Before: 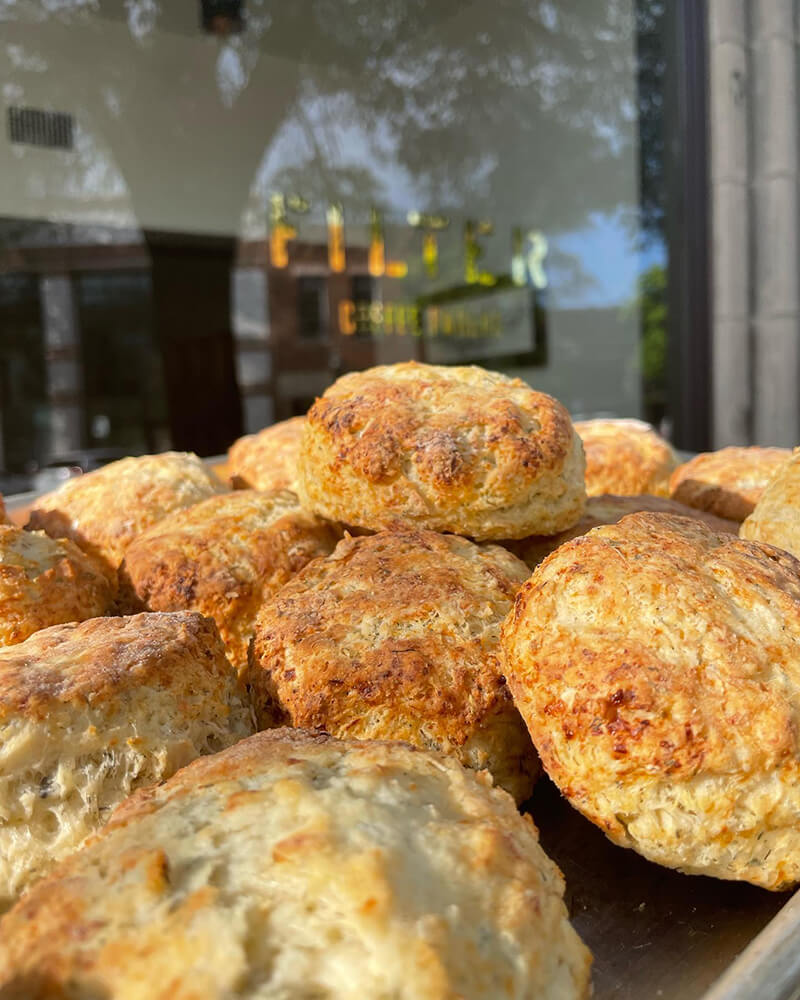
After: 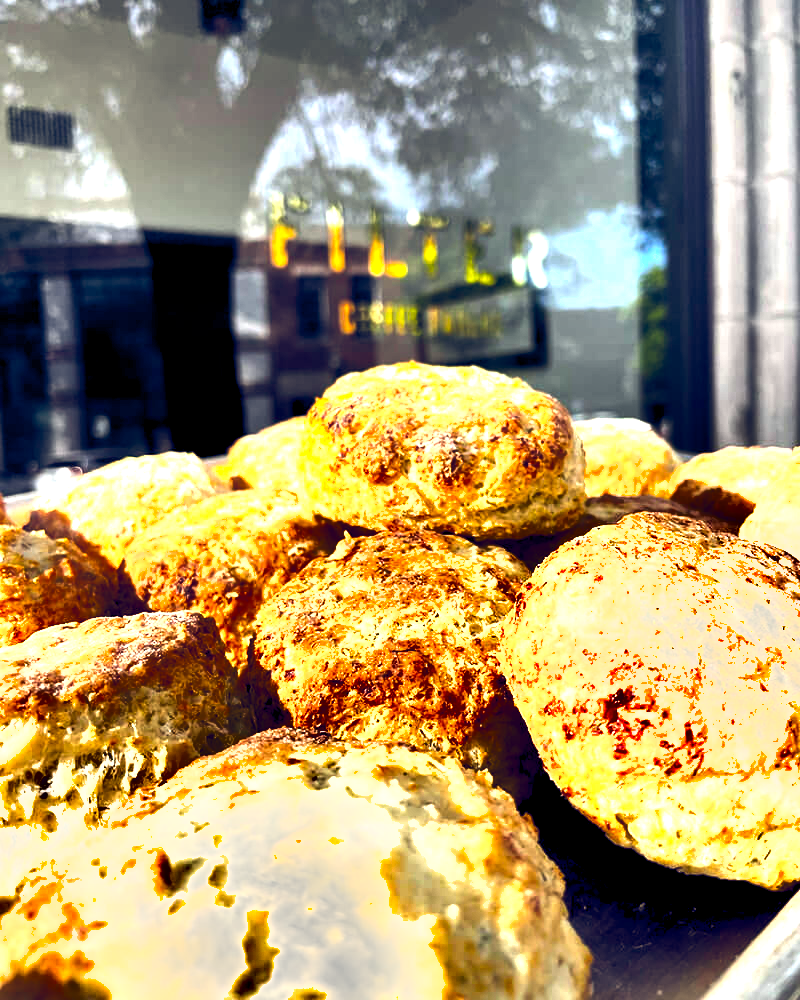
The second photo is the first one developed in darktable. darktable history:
shadows and highlights: low approximation 0.01, soften with gaussian
color balance rgb: global offset › luminance -0.307%, global offset › chroma 0.311%, global offset › hue 259.38°, perceptual saturation grading › global saturation 19.355%, perceptual brilliance grading › global brilliance 25.777%, global vibrance 14.647%
tone equalizer: -8 EV -1.11 EV, -7 EV -1.01 EV, -6 EV -0.899 EV, -5 EV -0.548 EV, -3 EV 0.593 EV, -2 EV 0.874 EV, -1 EV 1.01 EV, +0 EV 1.06 EV, edges refinement/feathering 500, mask exposure compensation -1.57 EV, preserve details no
